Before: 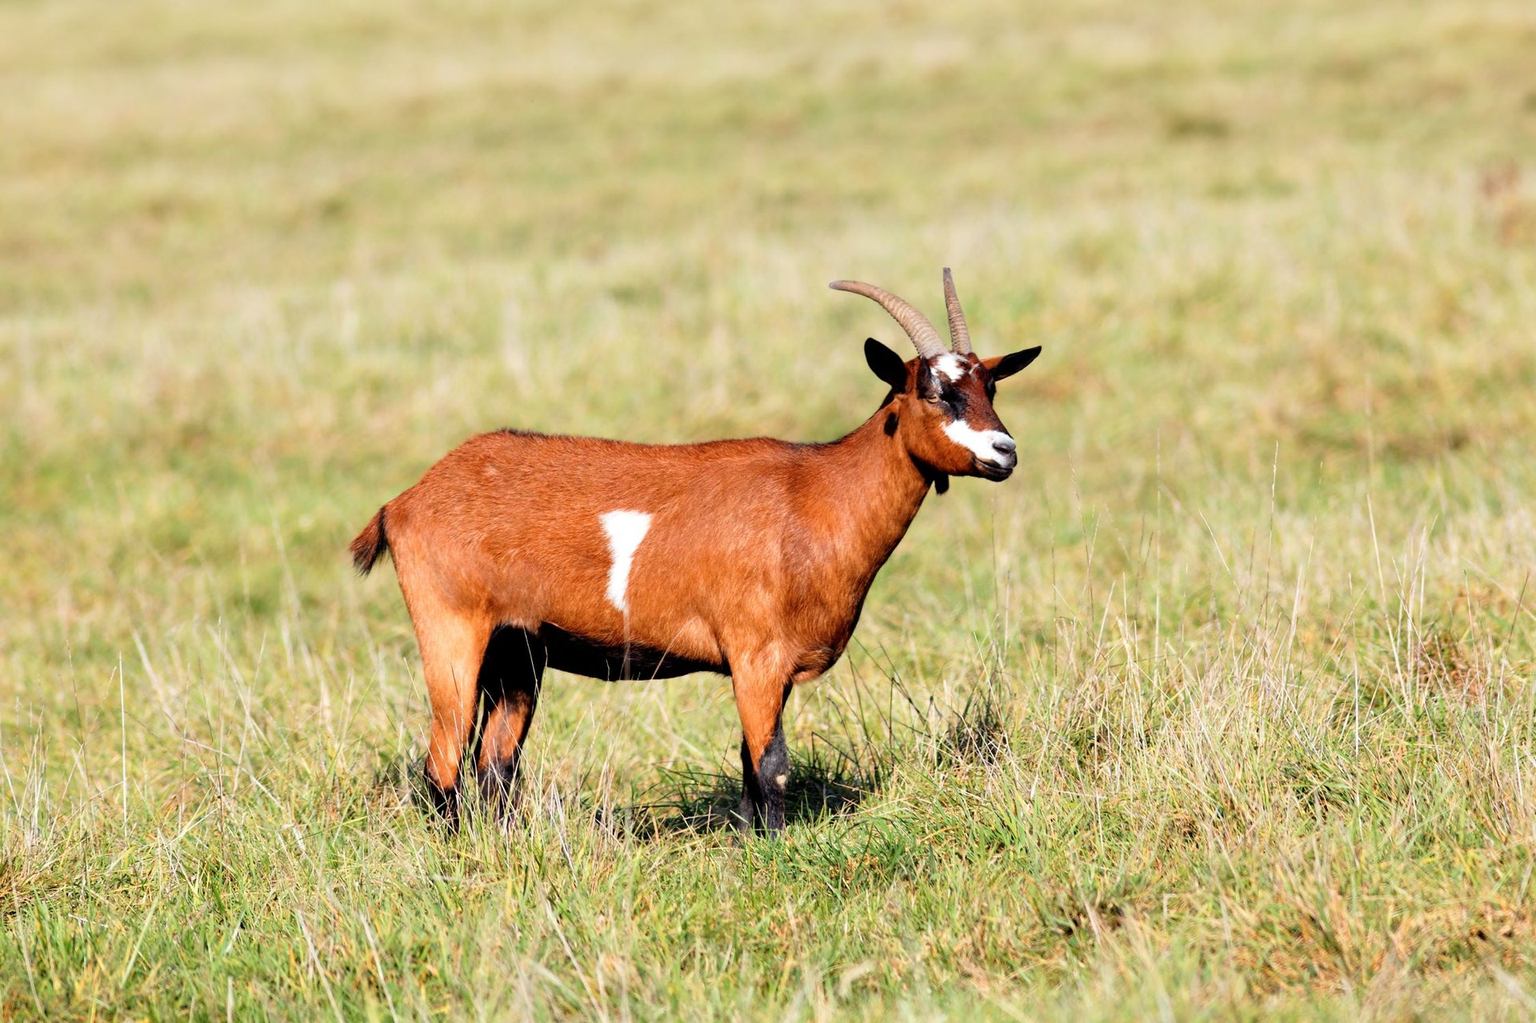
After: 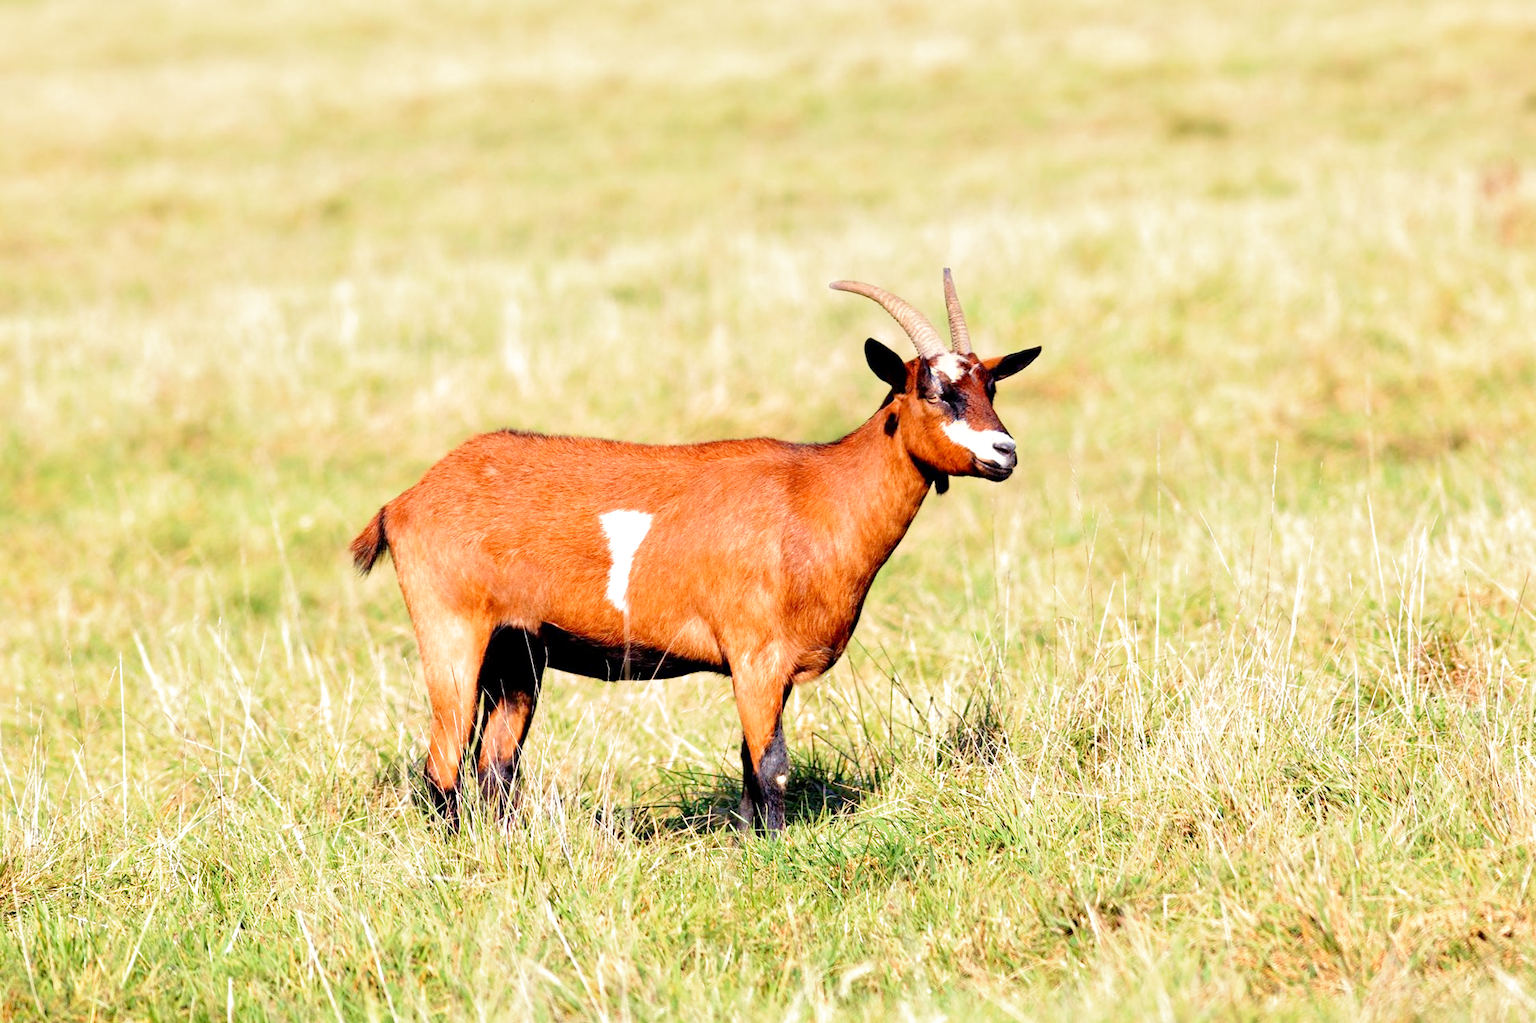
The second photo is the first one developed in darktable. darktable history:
filmic rgb: black relative exposure -16 EV, threshold -0.33 EV, transition 3.19 EV, structure ↔ texture 100%, target black luminance 0%, hardness 7.57, latitude 72.96%, contrast 0.908, highlights saturation mix 10%, shadows ↔ highlights balance -0.38%, add noise in highlights 0, preserve chrominance no, color science v4 (2020), iterations of high-quality reconstruction 10, enable highlight reconstruction true
white balance: red 1.009, blue 1.027
exposure: black level correction 0, exposure 0.9 EV, compensate highlight preservation false
velvia: on, module defaults
